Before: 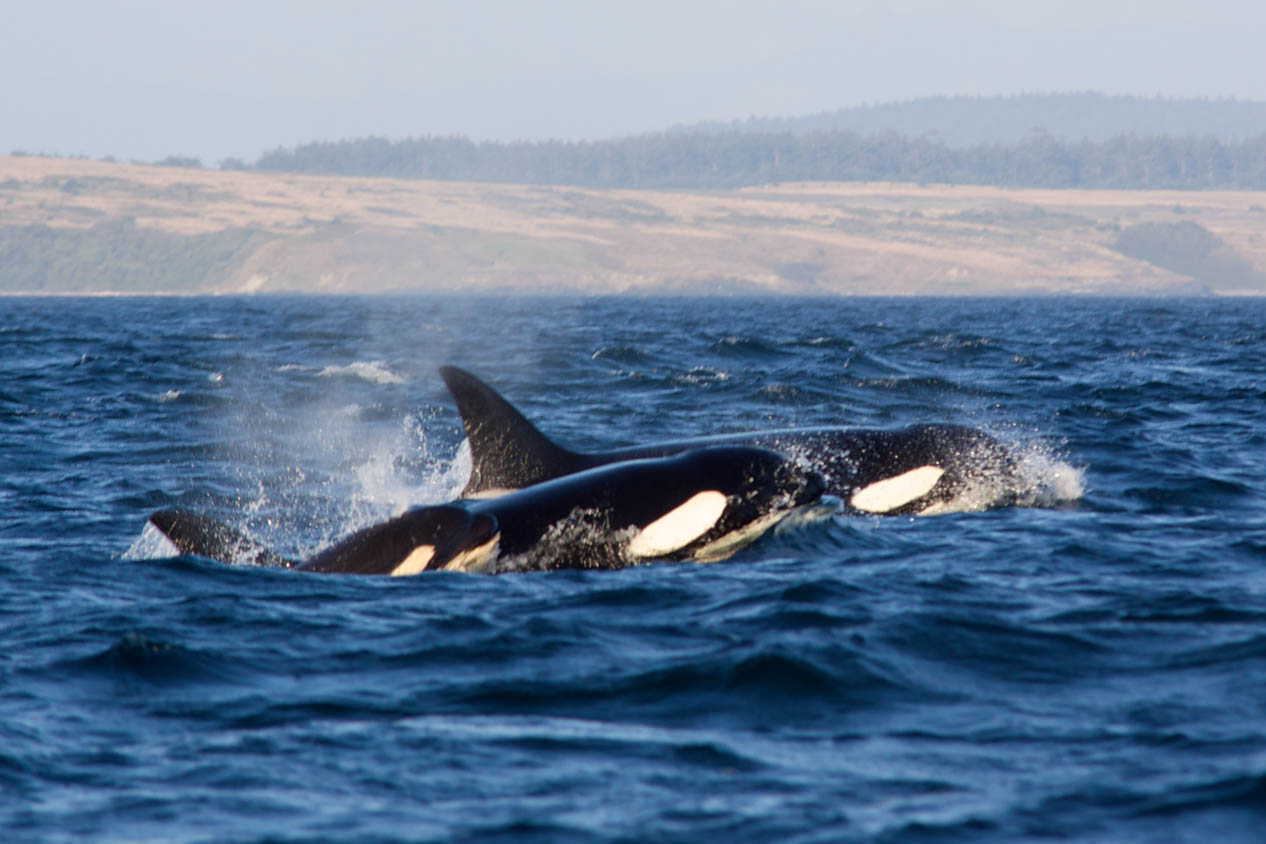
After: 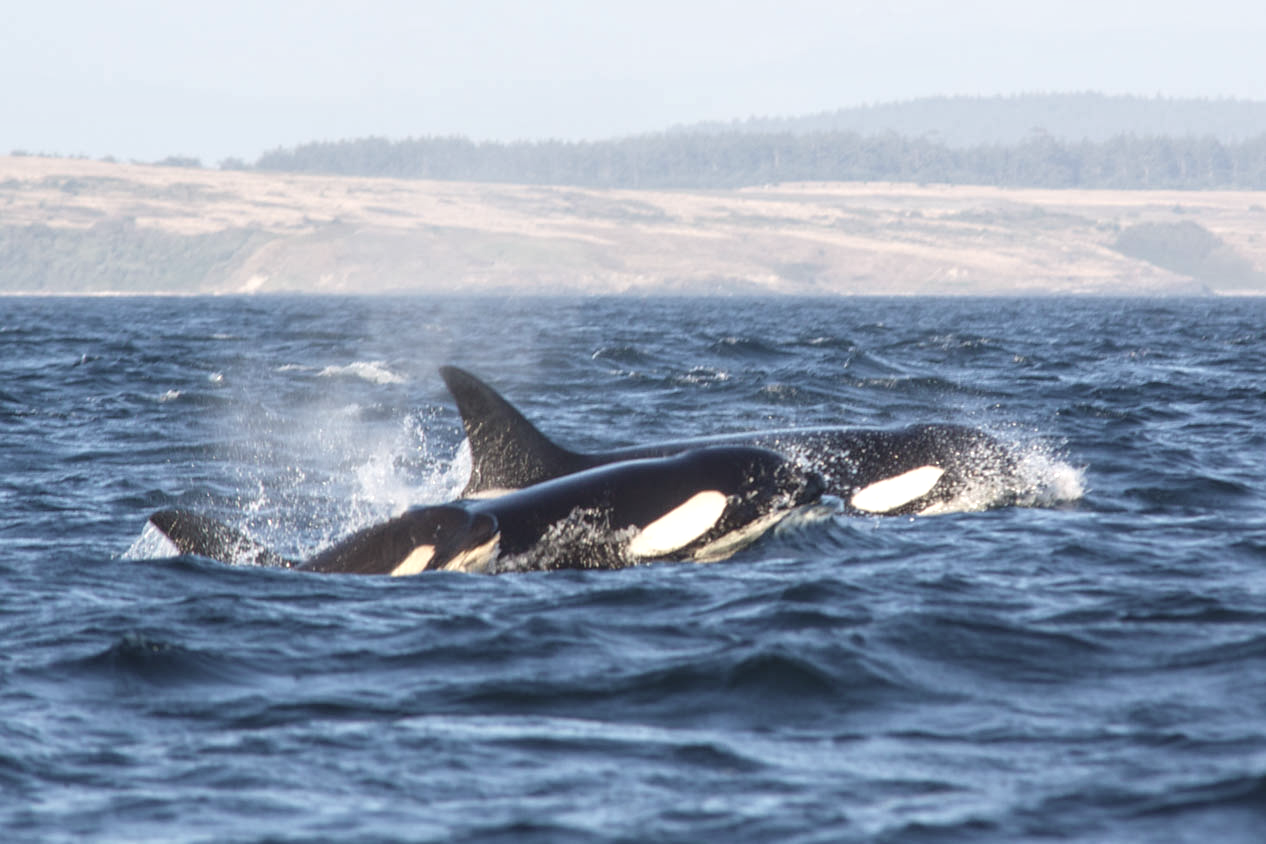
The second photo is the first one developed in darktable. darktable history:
exposure: black level correction 0, exposure 1 EV, compensate exposure bias true, compensate highlight preservation false
contrast brightness saturation: contrast -0.26, saturation -0.43
local contrast: on, module defaults
